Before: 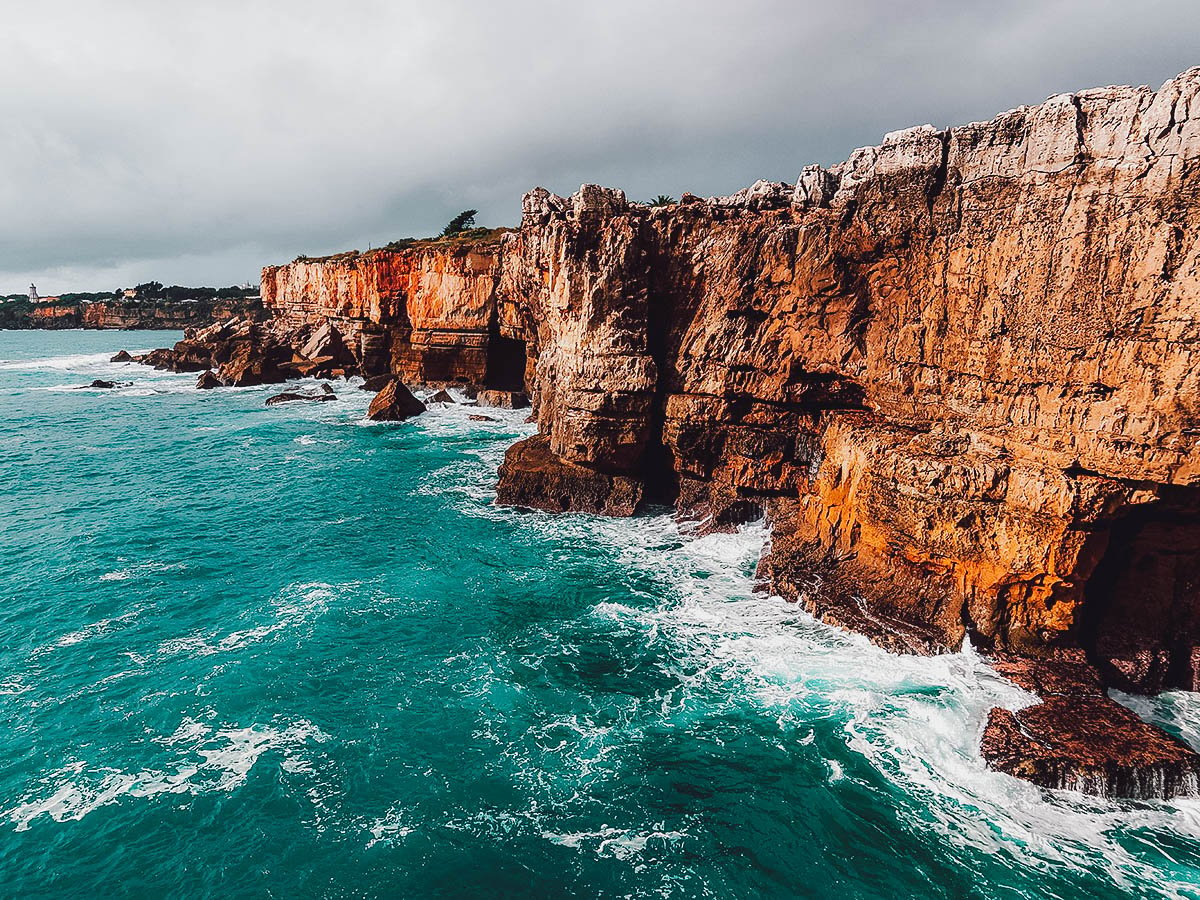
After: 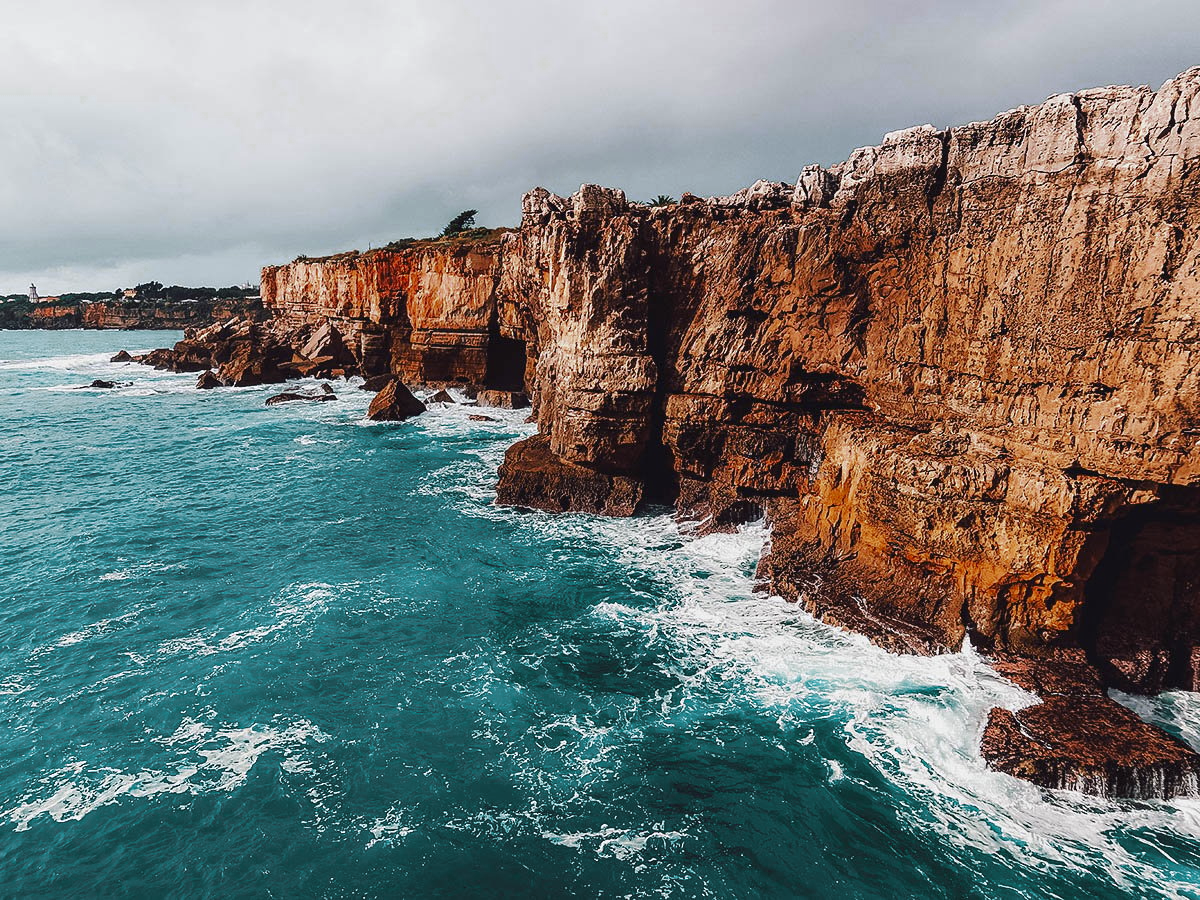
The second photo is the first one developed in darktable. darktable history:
velvia: on, module defaults
color zones: curves: ch0 [(0, 0.5) (0.125, 0.4) (0.25, 0.5) (0.375, 0.4) (0.5, 0.4) (0.625, 0.6) (0.75, 0.6) (0.875, 0.5)]; ch1 [(0, 0.35) (0.125, 0.45) (0.25, 0.35) (0.375, 0.35) (0.5, 0.35) (0.625, 0.35) (0.75, 0.45) (0.875, 0.35)]; ch2 [(0, 0.6) (0.125, 0.5) (0.25, 0.5) (0.375, 0.6) (0.5, 0.6) (0.625, 0.5) (0.75, 0.5) (0.875, 0.5)]
